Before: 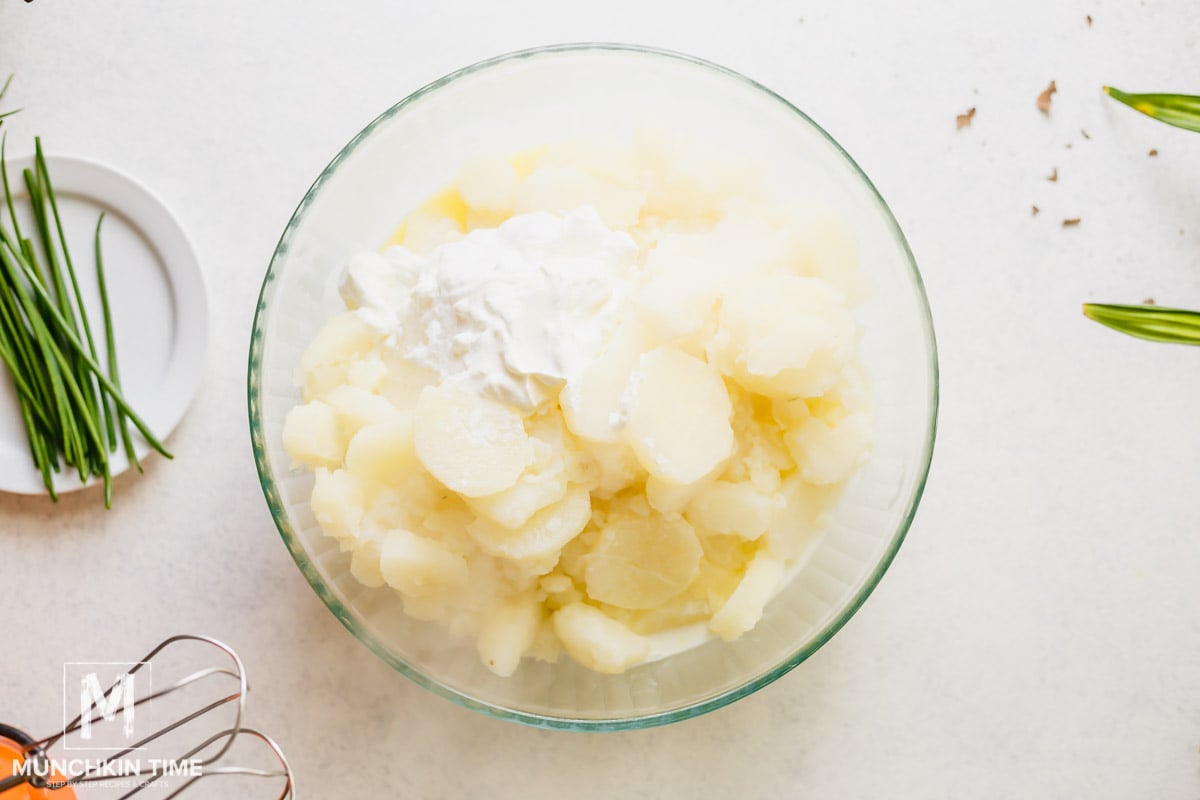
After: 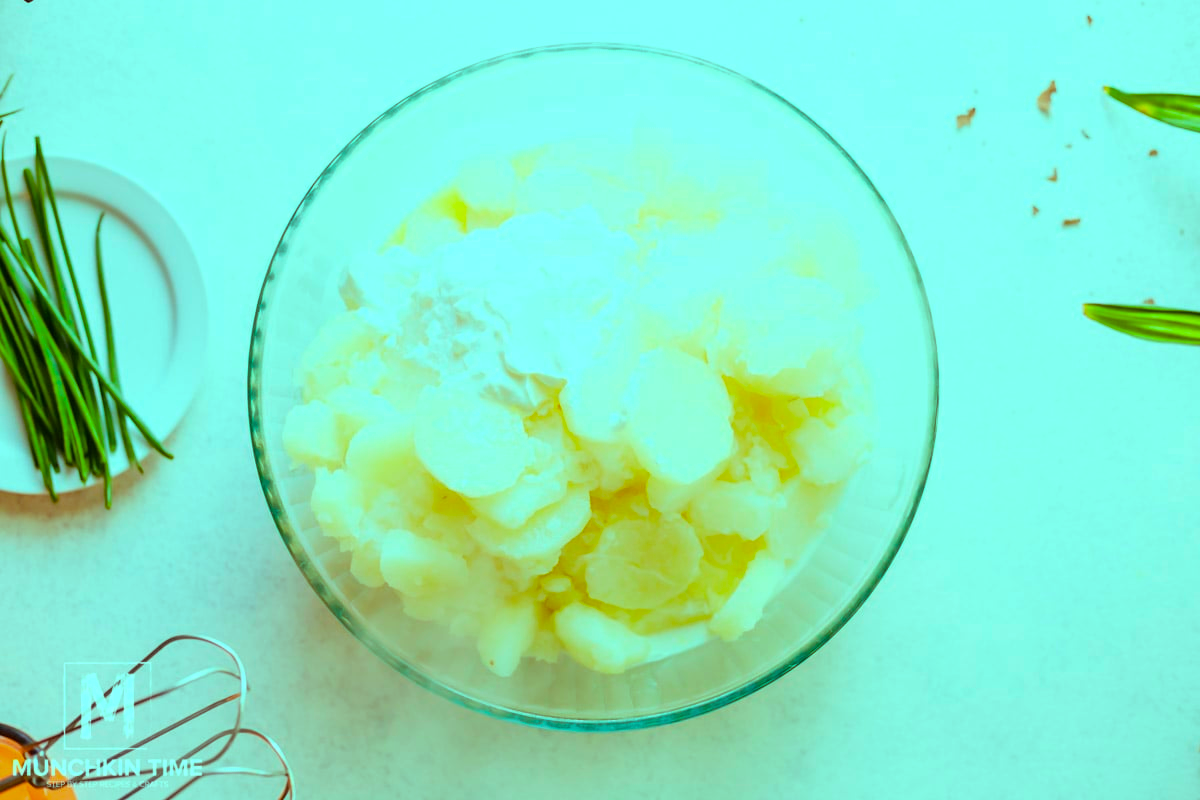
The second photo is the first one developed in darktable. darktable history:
color balance rgb: shadows lift › hue 84.94°, highlights gain › chroma 7.42%, highlights gain › hue 182.93°, perceptual saturation grading › global saturation 25.385%, global vibrance 20%
